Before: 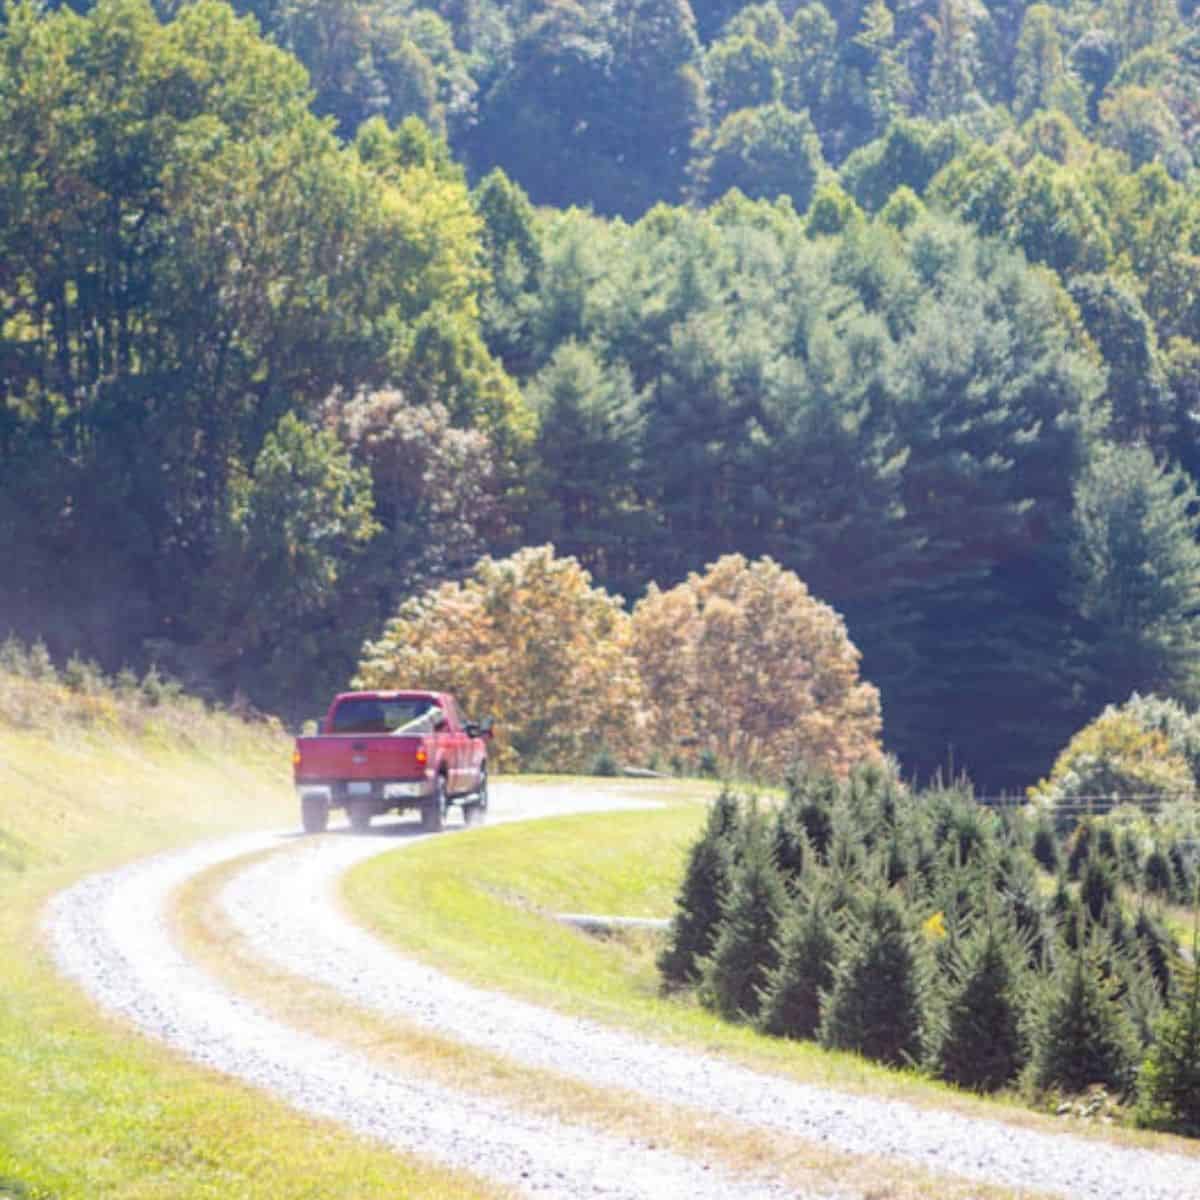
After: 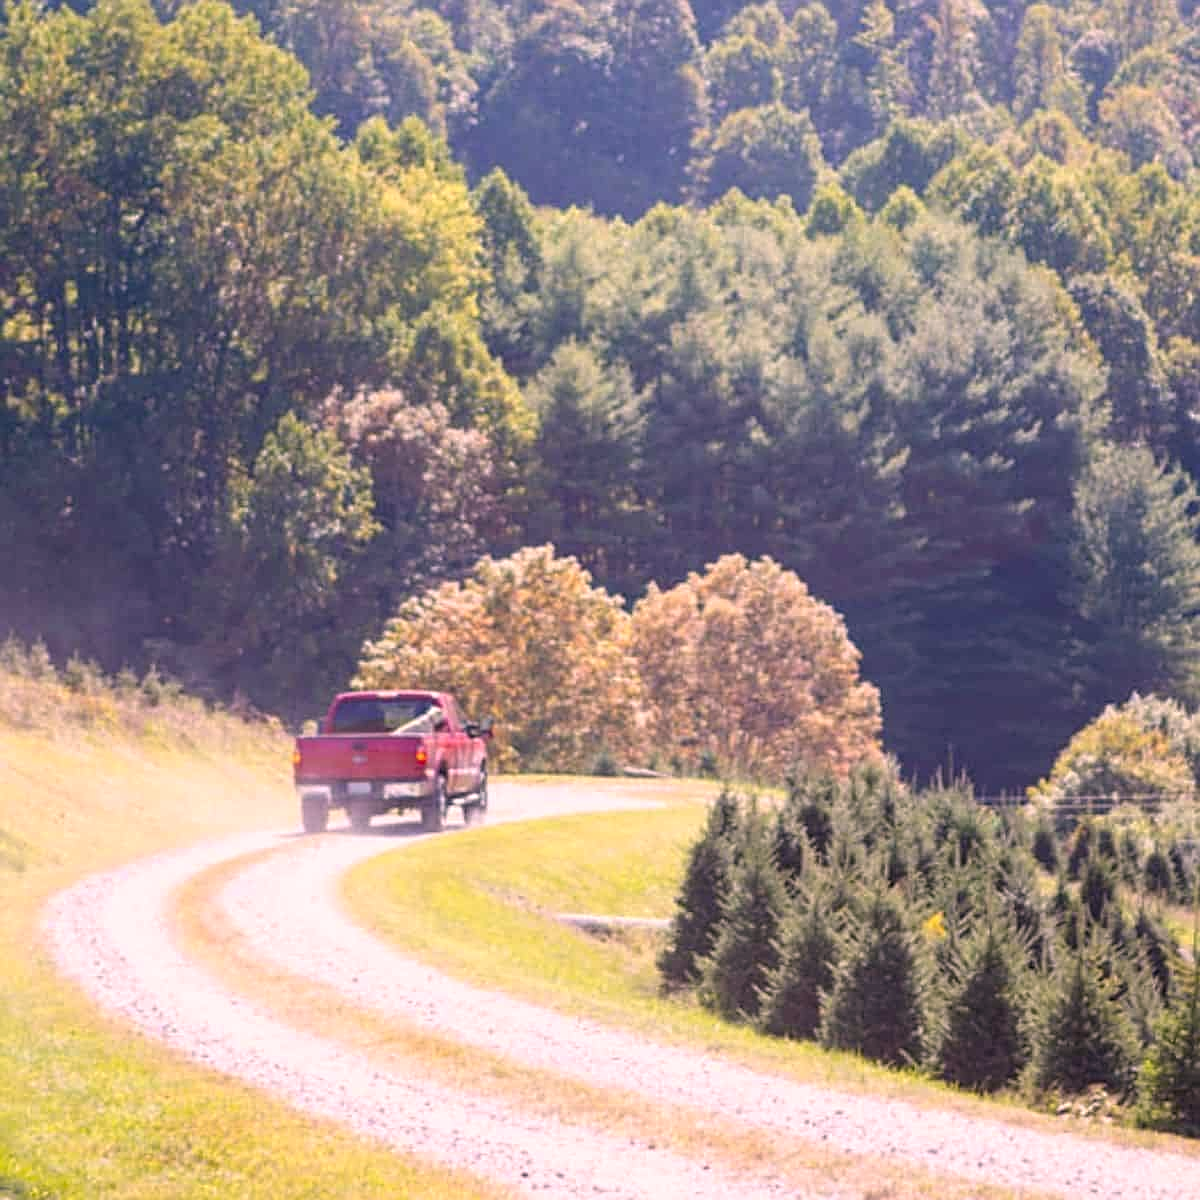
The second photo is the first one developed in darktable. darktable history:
color correction: highlights a* 14.52, highlights b* 4.84
sharpen: on, module defaults
